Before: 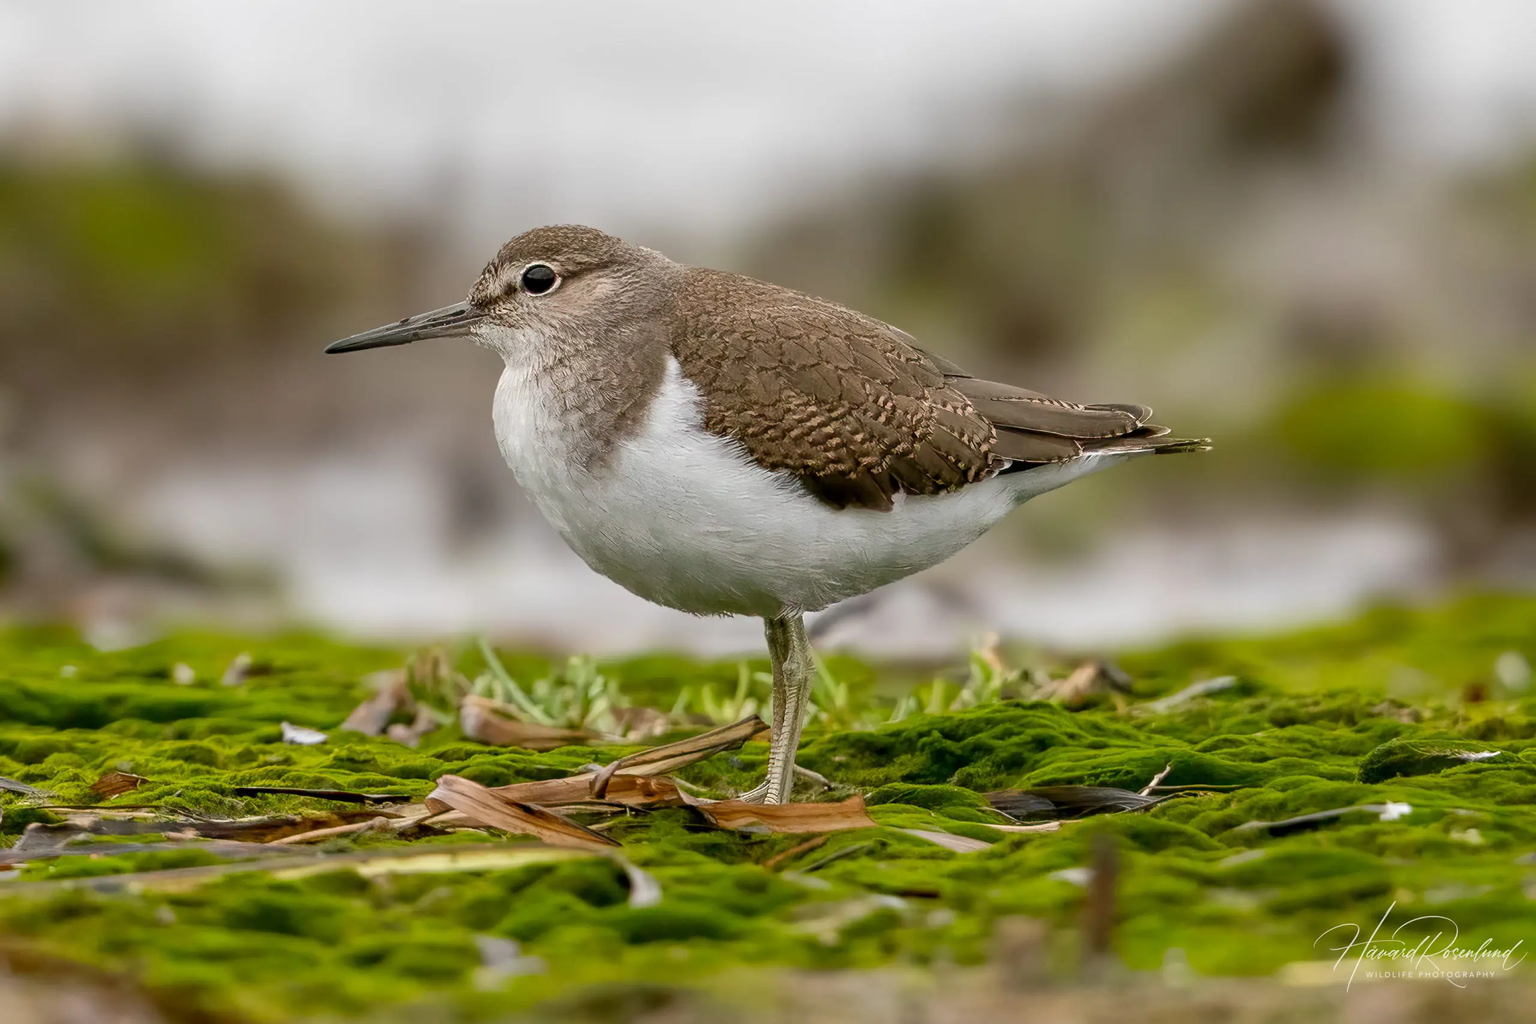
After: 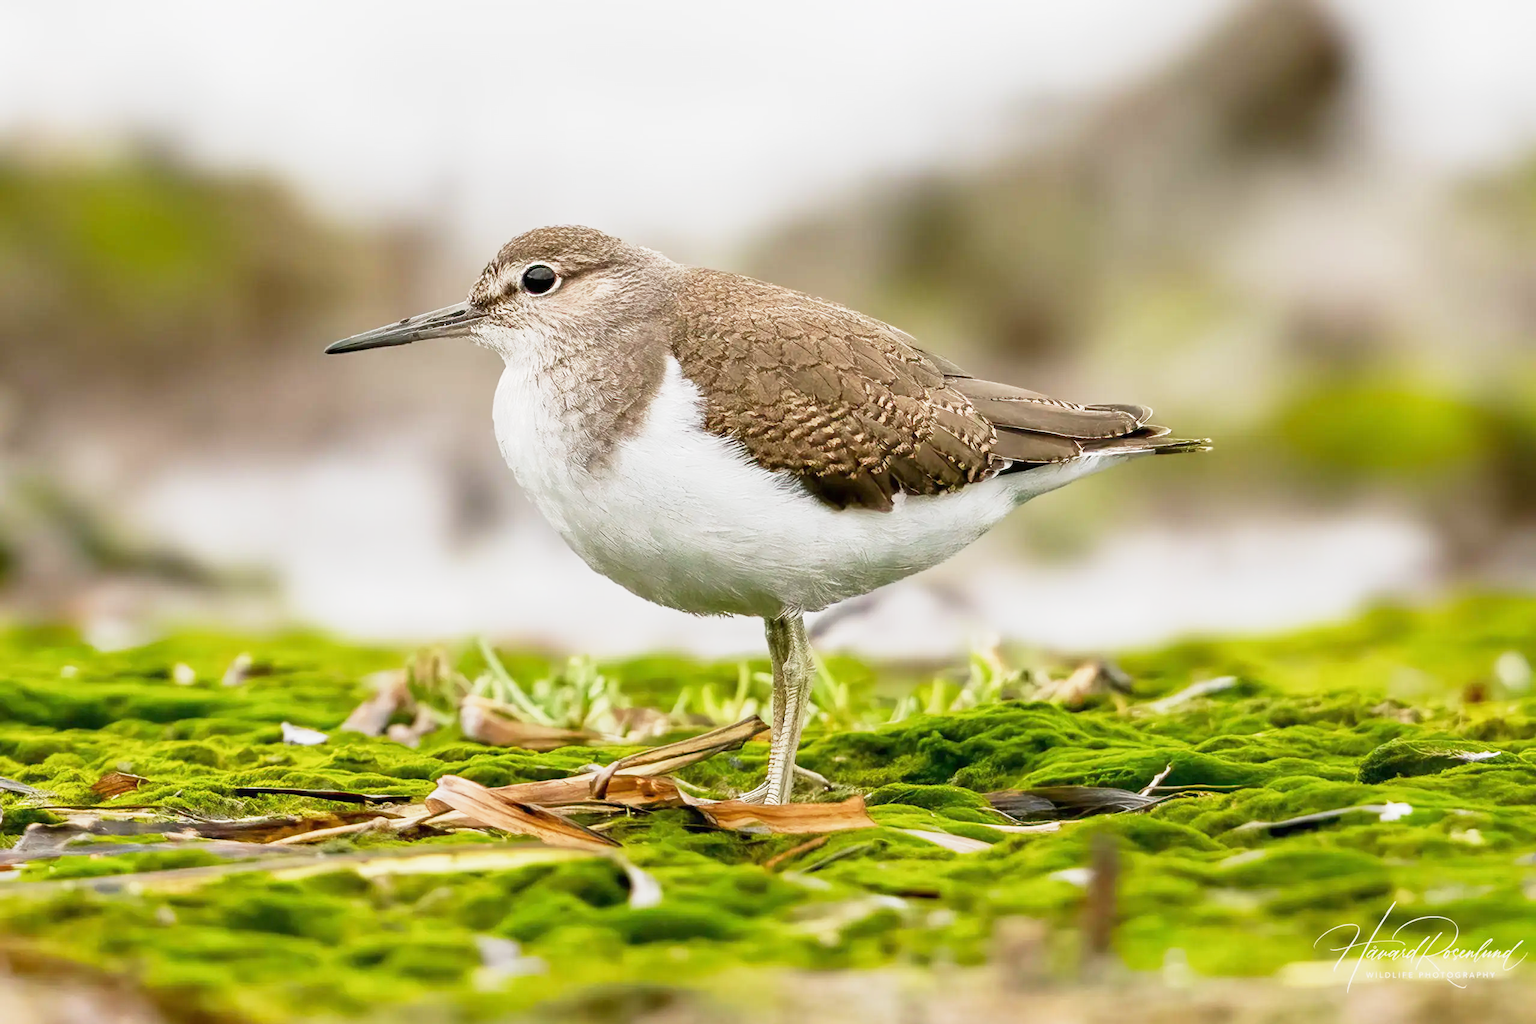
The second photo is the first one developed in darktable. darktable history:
base curve: curves: ch0 [(0, 0) (0.088, 0.125) (0.176, 0.251) (0.354, 0.501) (0.613, 0.749) (1, 0.877)], preserve colors none
white balance: emerald 1
exposure: black level correction 0, exposure 0.6 EV, compensate exposure bias true, compensate highlight preservation false
